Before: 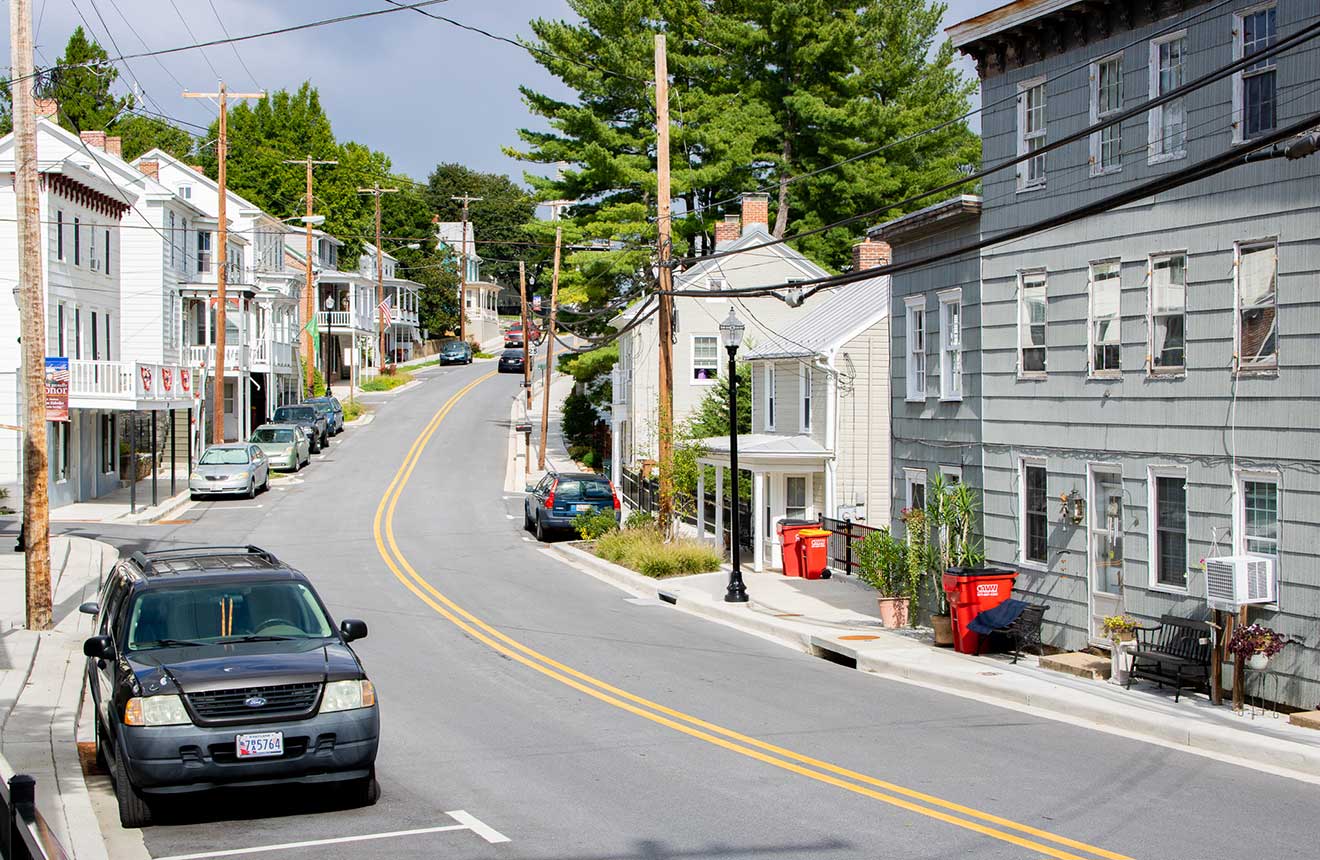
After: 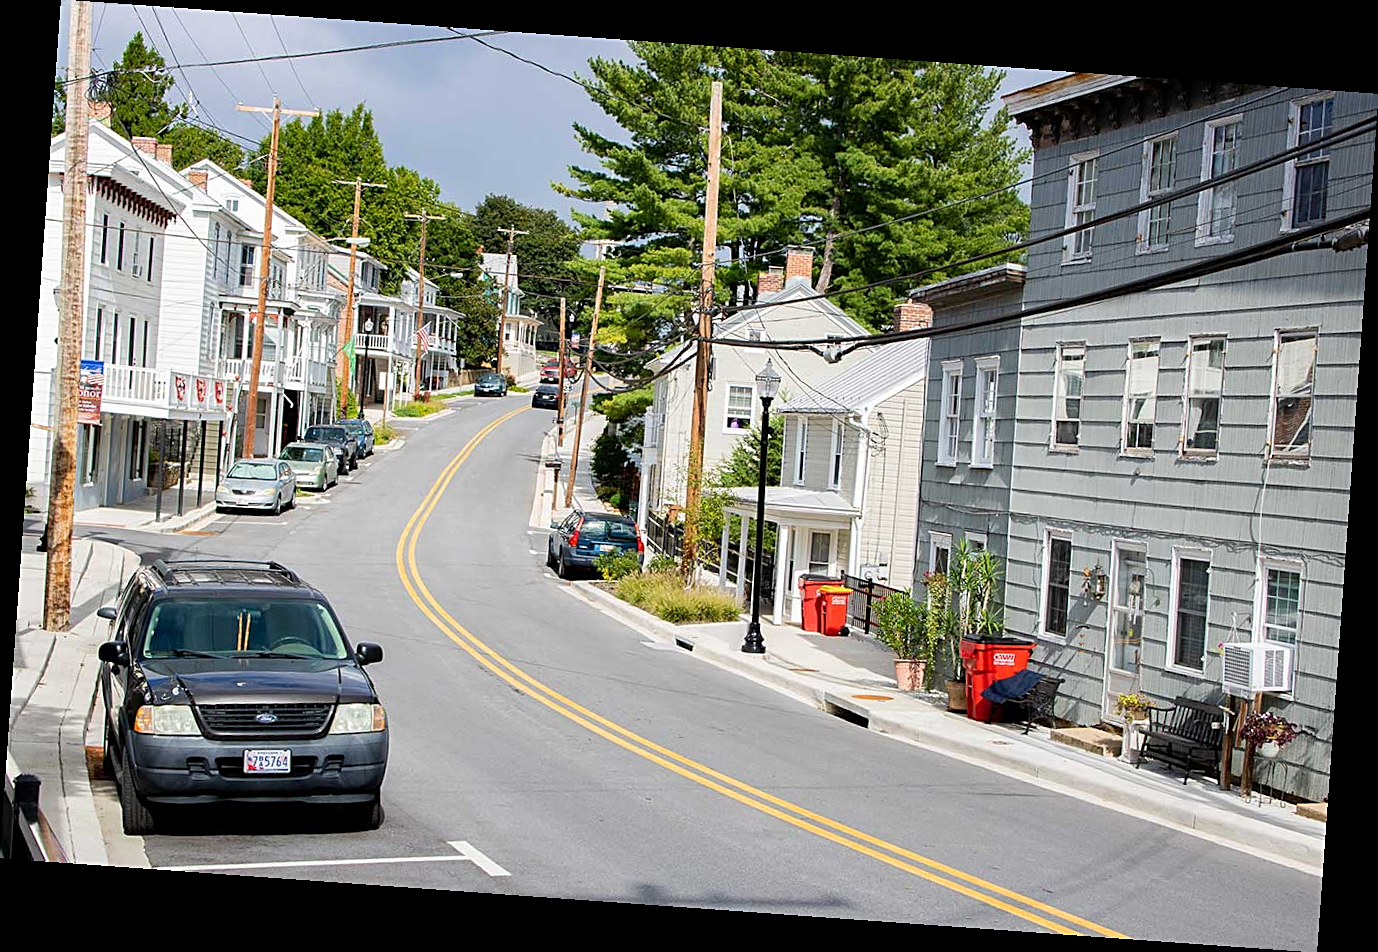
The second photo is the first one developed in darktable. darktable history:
rotate and perspective: rotation 4.1°, automatic cropping off
sharpen: on, module defaults
